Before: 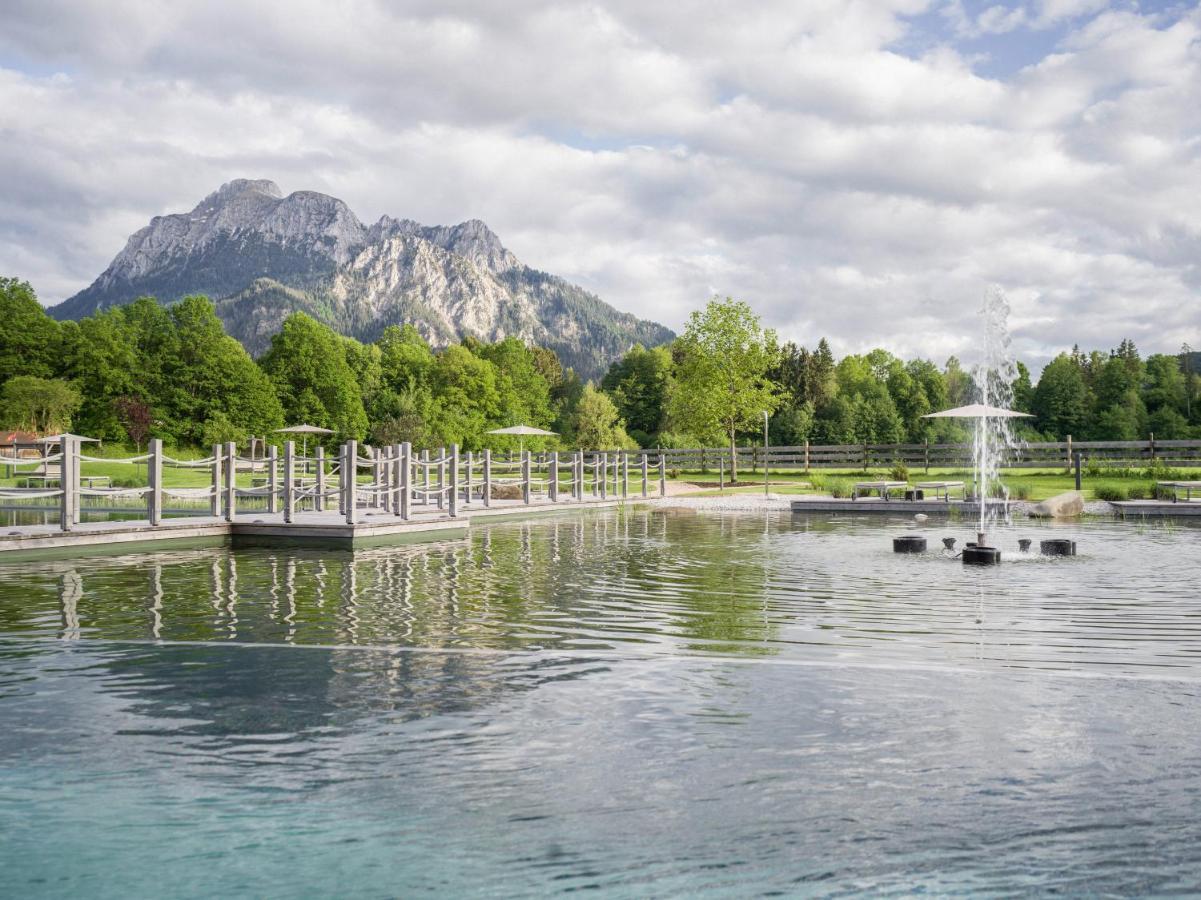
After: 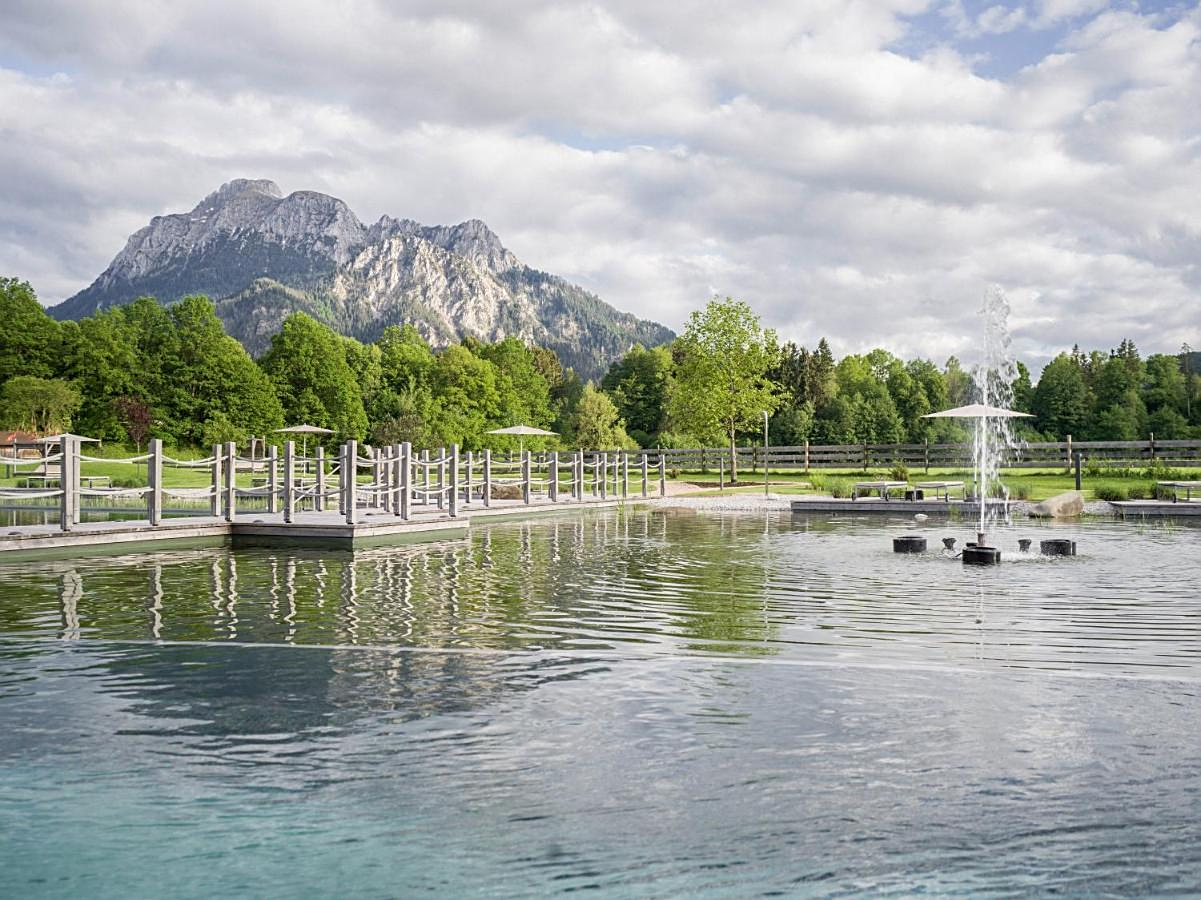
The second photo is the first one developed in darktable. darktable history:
sharpen: amount 0.497
